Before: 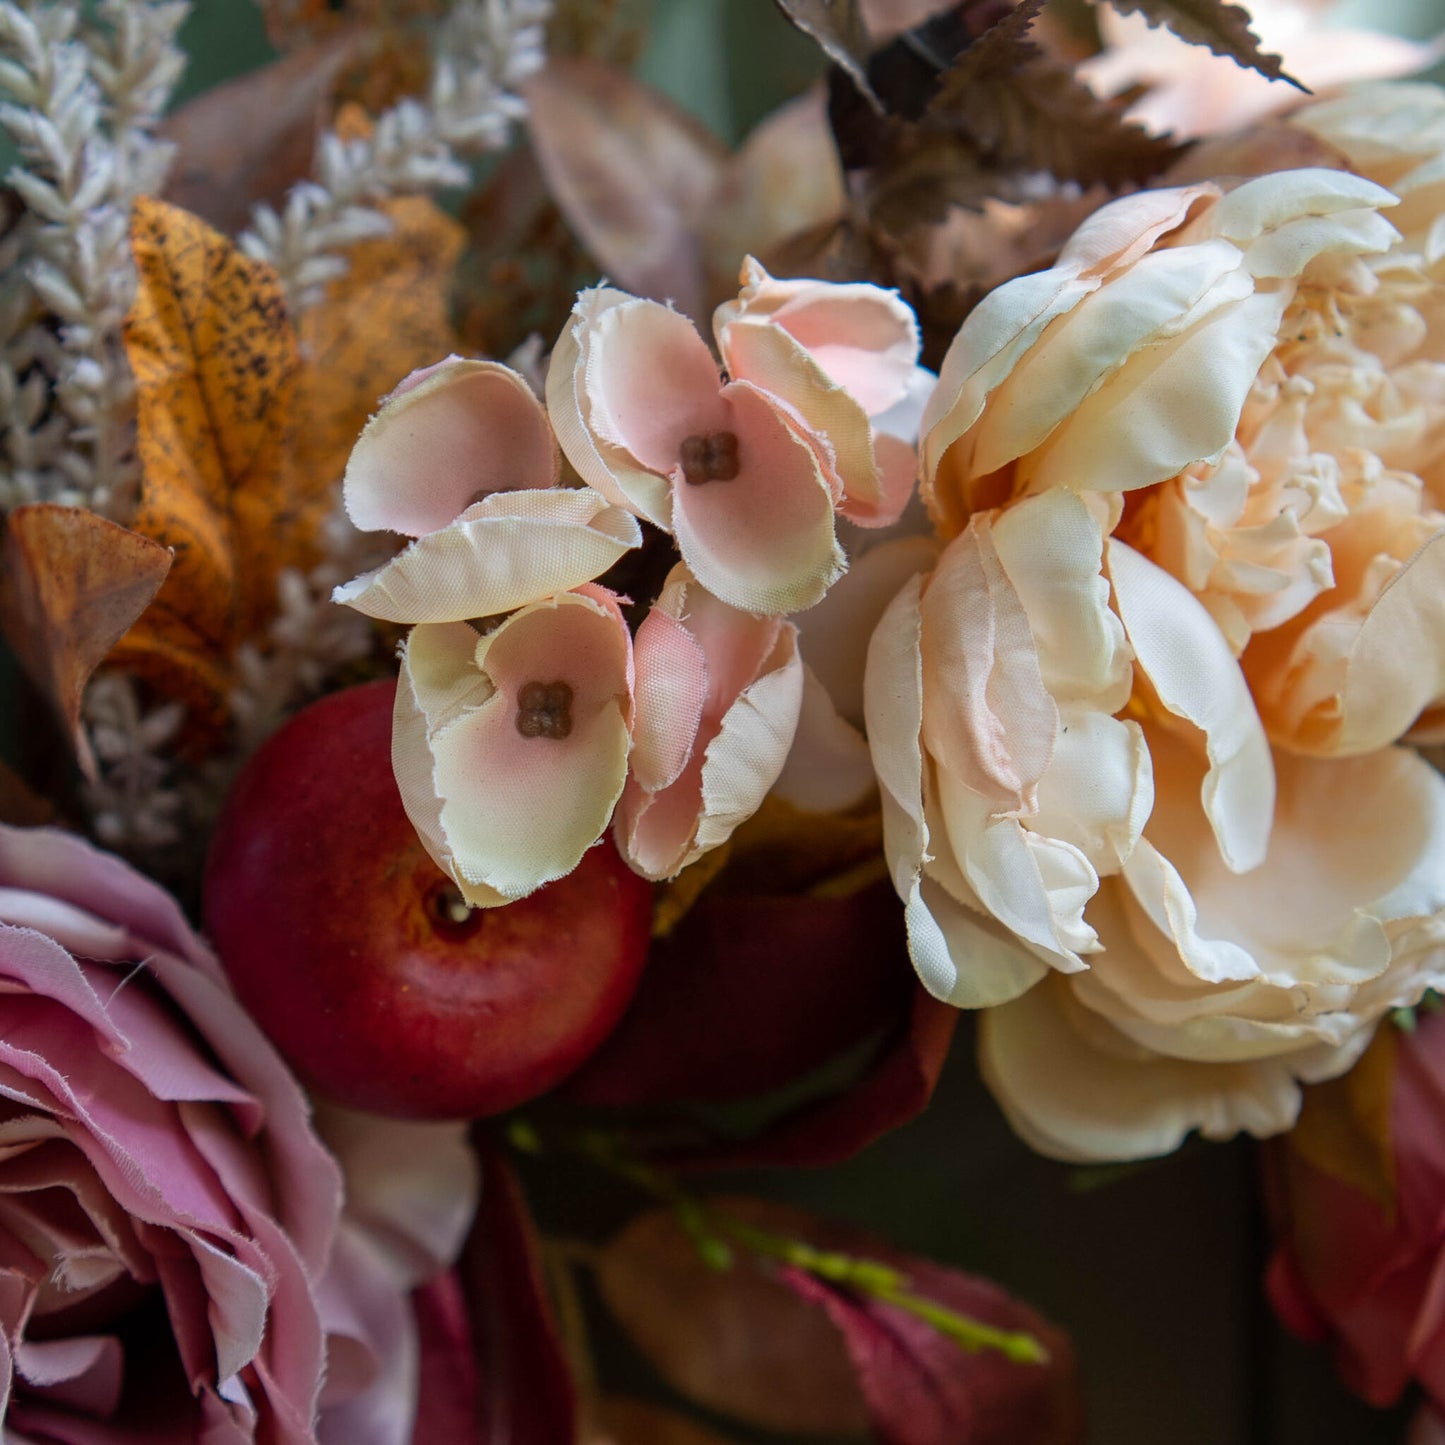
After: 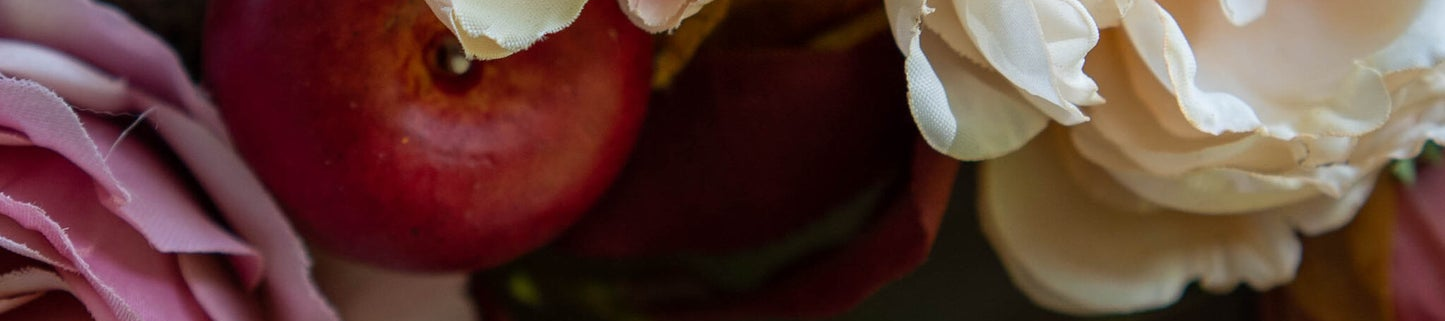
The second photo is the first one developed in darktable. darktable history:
crop and rotate: top 58.742%, bottom 19.044%
